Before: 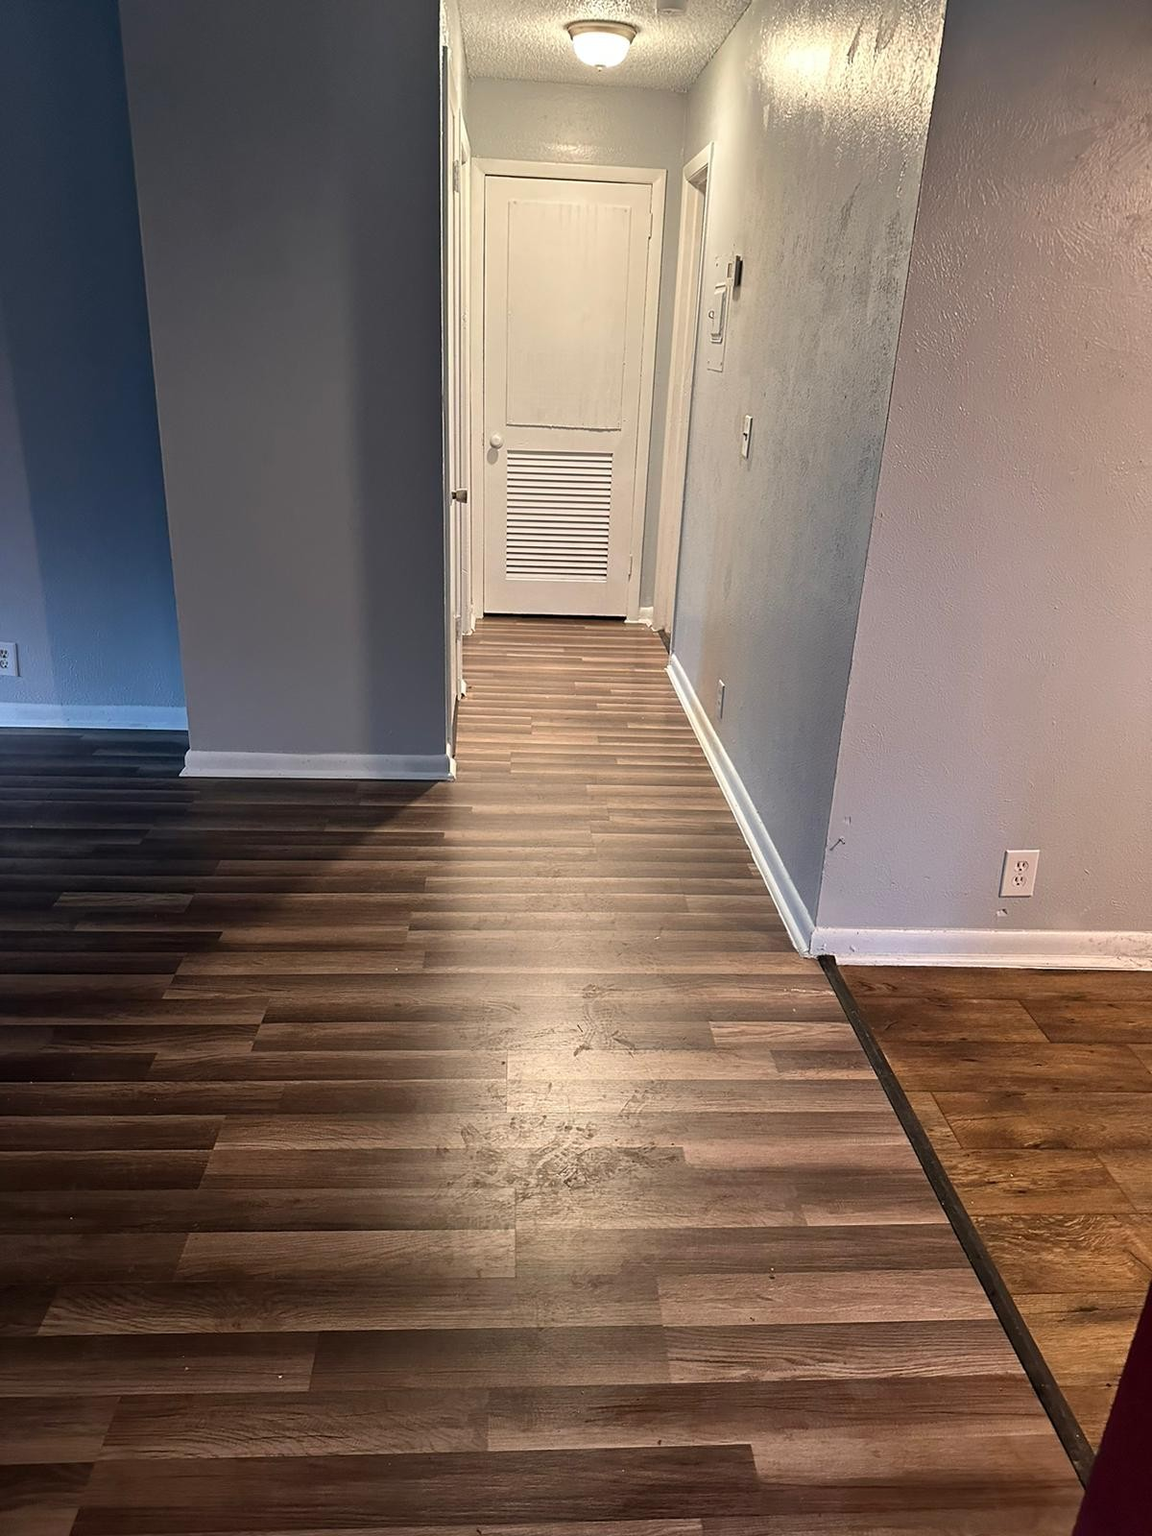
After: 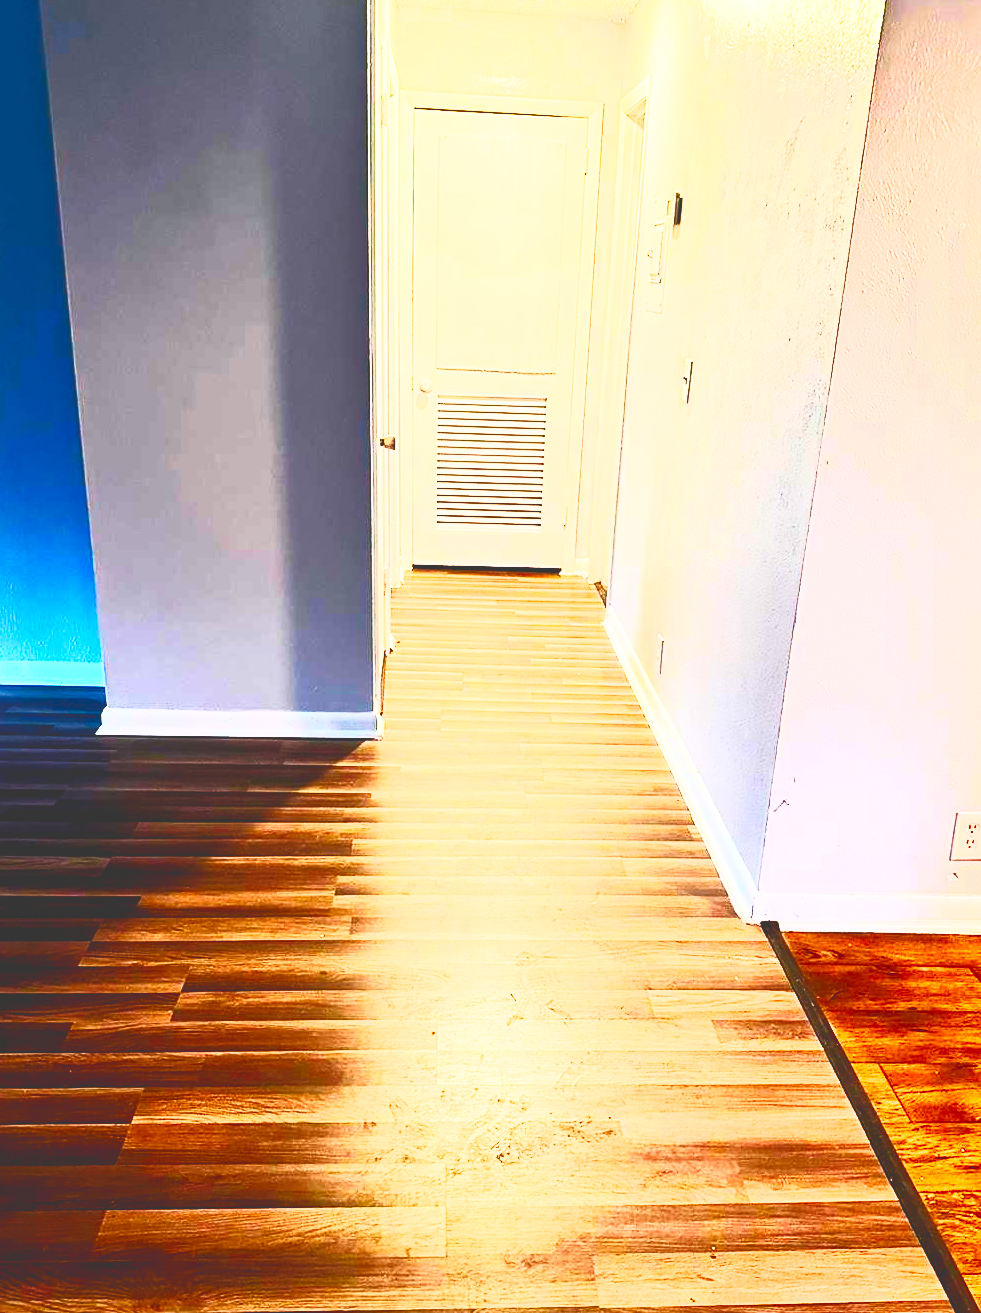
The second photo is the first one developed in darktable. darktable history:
crop and rotate: left 7.606%, top 4.664%, right 10.608%, bottom 13.22%
contrast brightness saturation: contrast 0.989, brightness 0.991, saturation 0.983
exposure: black level correction 0.011, exposure -0.472 EV, compensate highlight preservation false
base curve: curves: ch0 [(0, 0) (0.028, 0.03) (0.121, 0.232) (0.46, 0.748) (0.859, 0.968) (1, 1)], preserve colors none
color balance rgb: global offset › luminance 1.987%, perceptual saturation grading › global saturation 20%, perceptual saturation grading › highlights -50.059%, perceptual saturation grading › shadows 30.948%, global vibrance 20%
